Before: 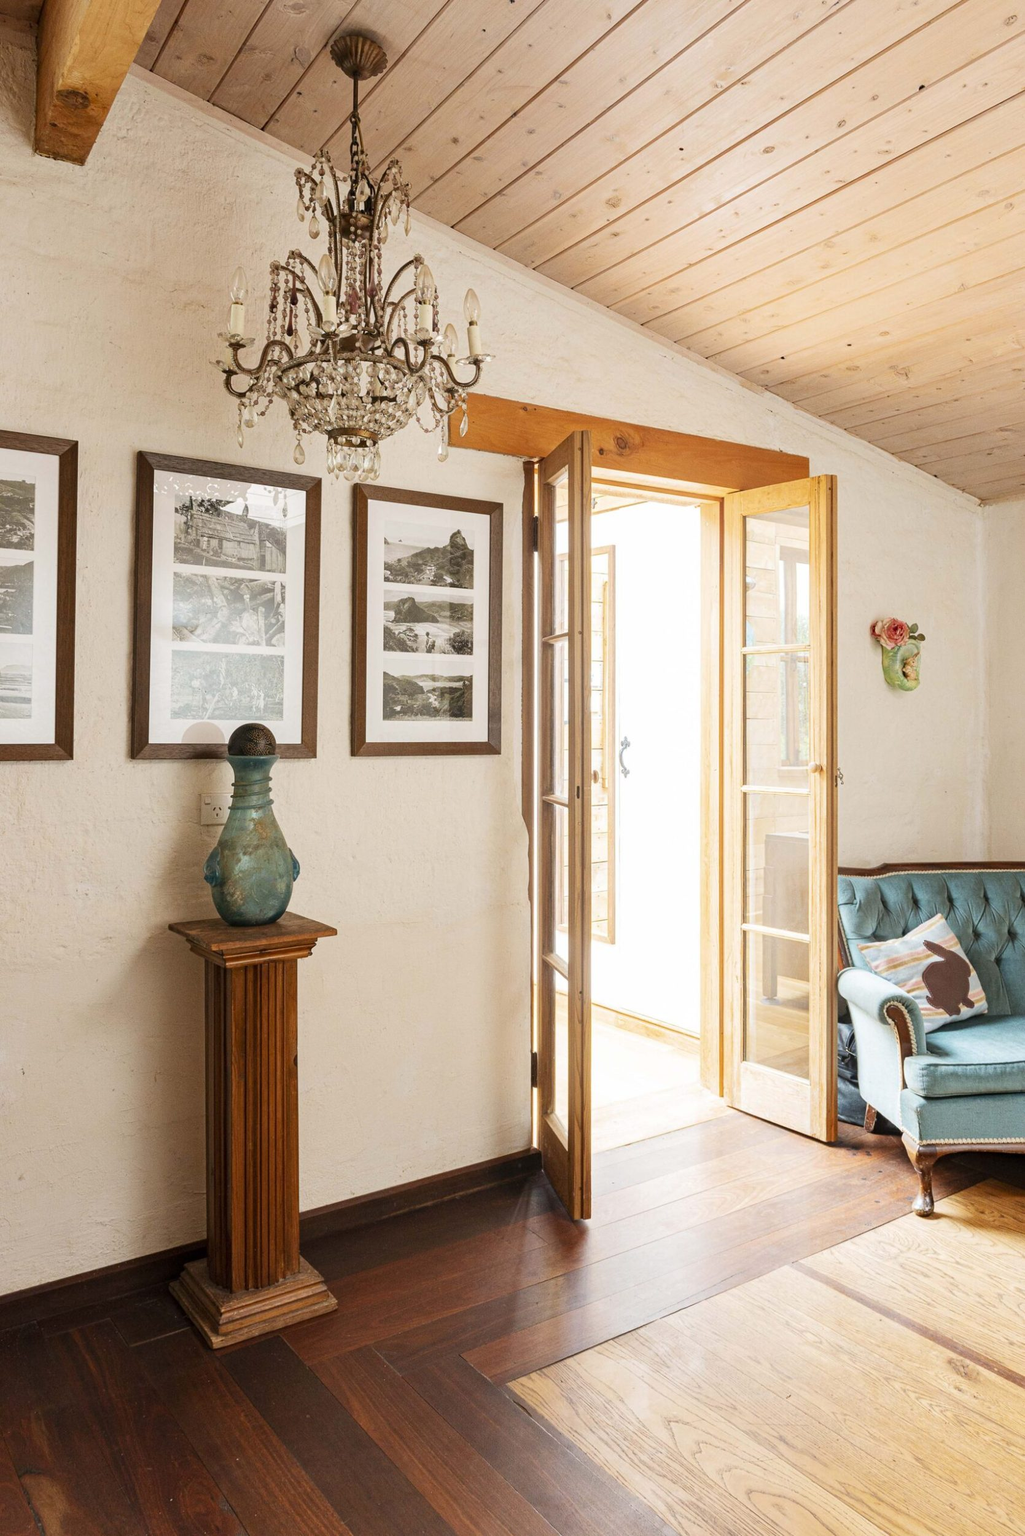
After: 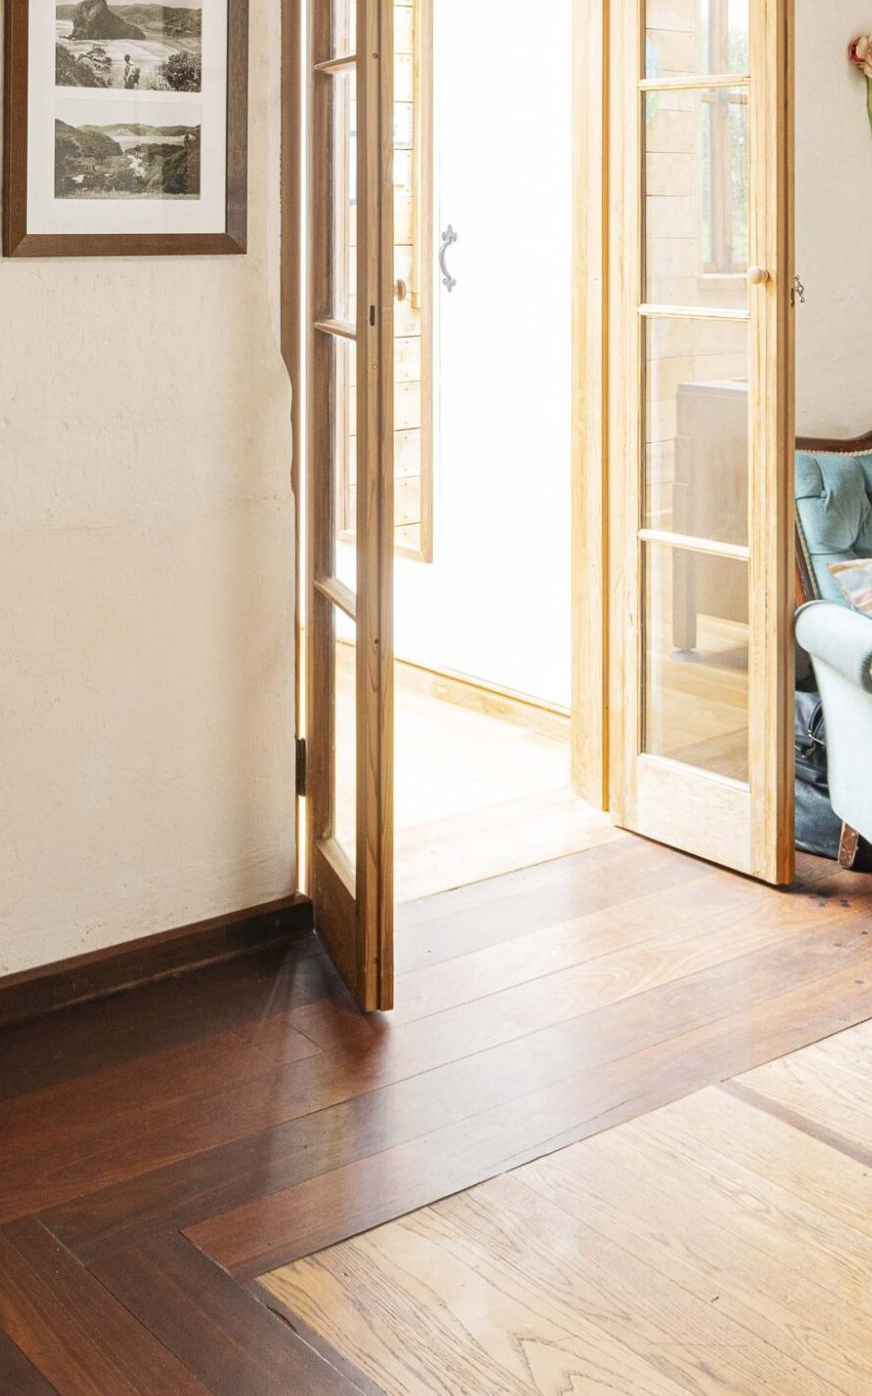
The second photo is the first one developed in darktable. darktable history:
crop: left 34.146%, top 38.965%, right 13.585%, bottom 5.155%
